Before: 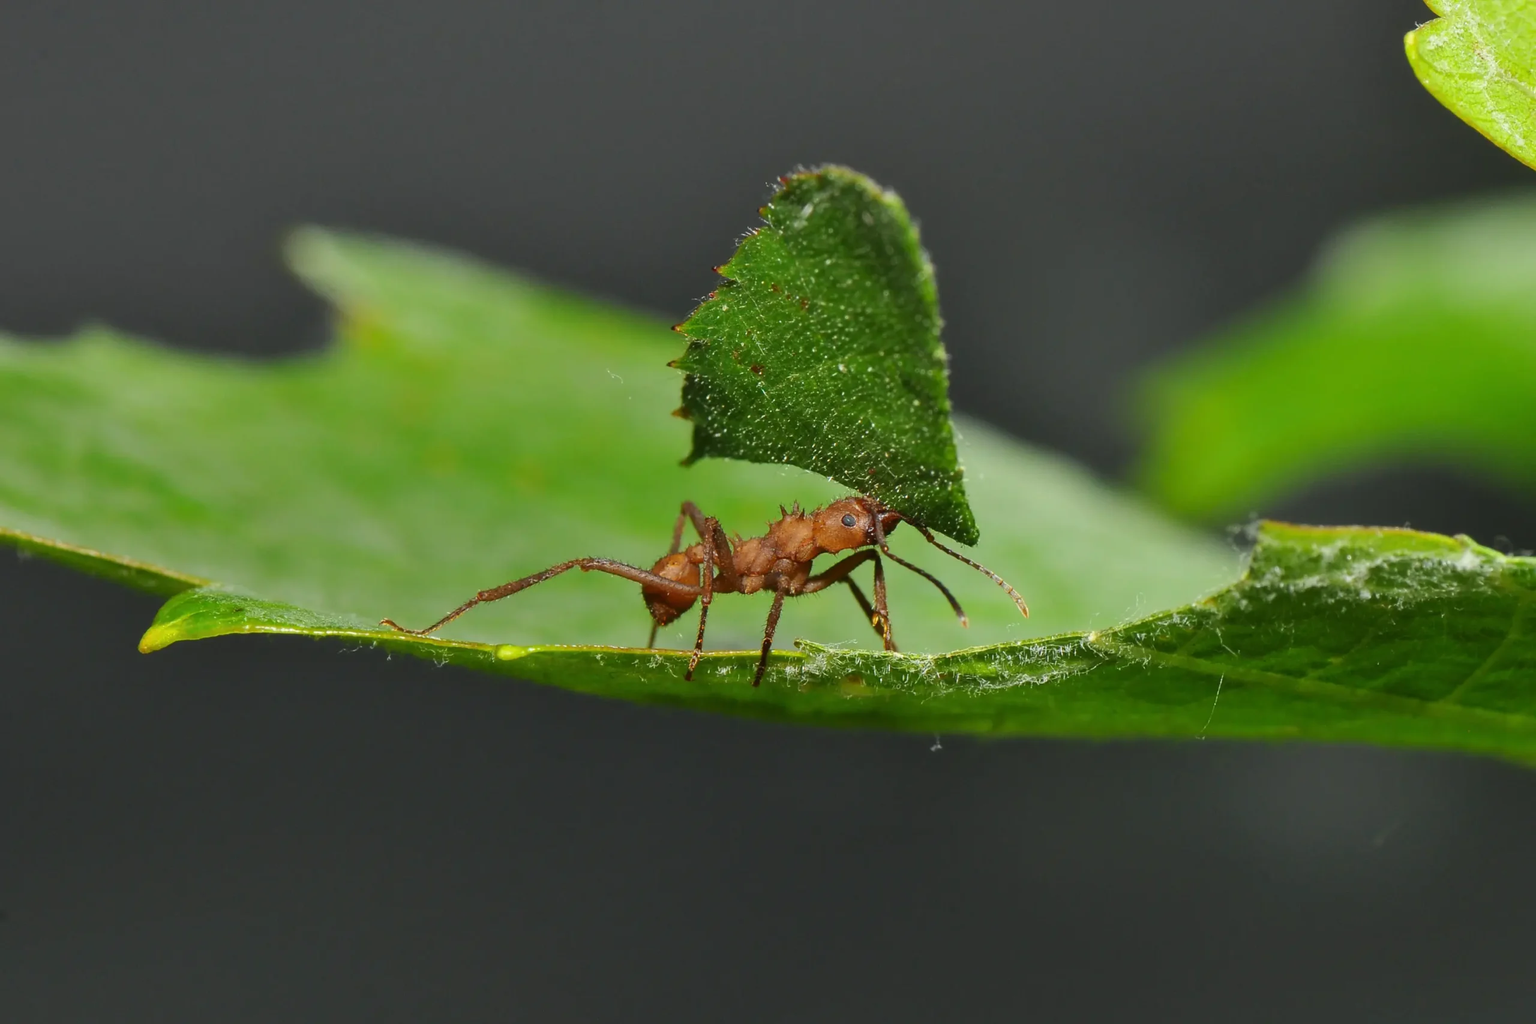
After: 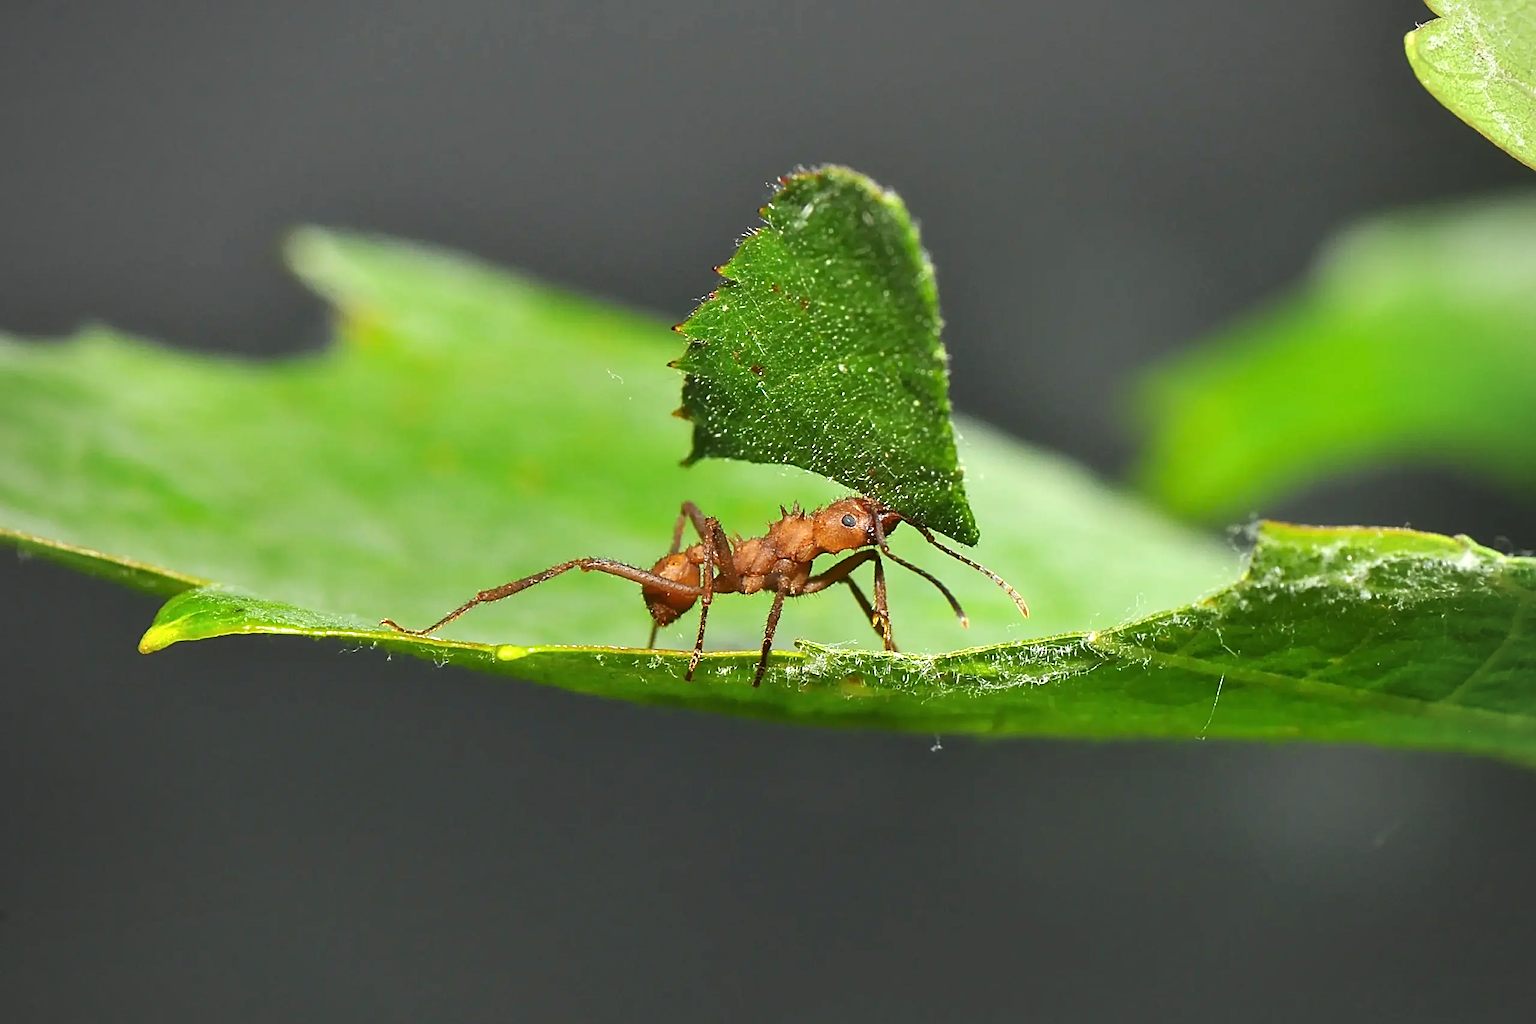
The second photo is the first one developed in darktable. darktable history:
vignetting: fall-off radius 60.92%
sharpen: radius 2.531, amount 0.628
exposure: black level correction 0, exposure 0.7 EV, compensate exposure bias true, compensate highlight preservation false
